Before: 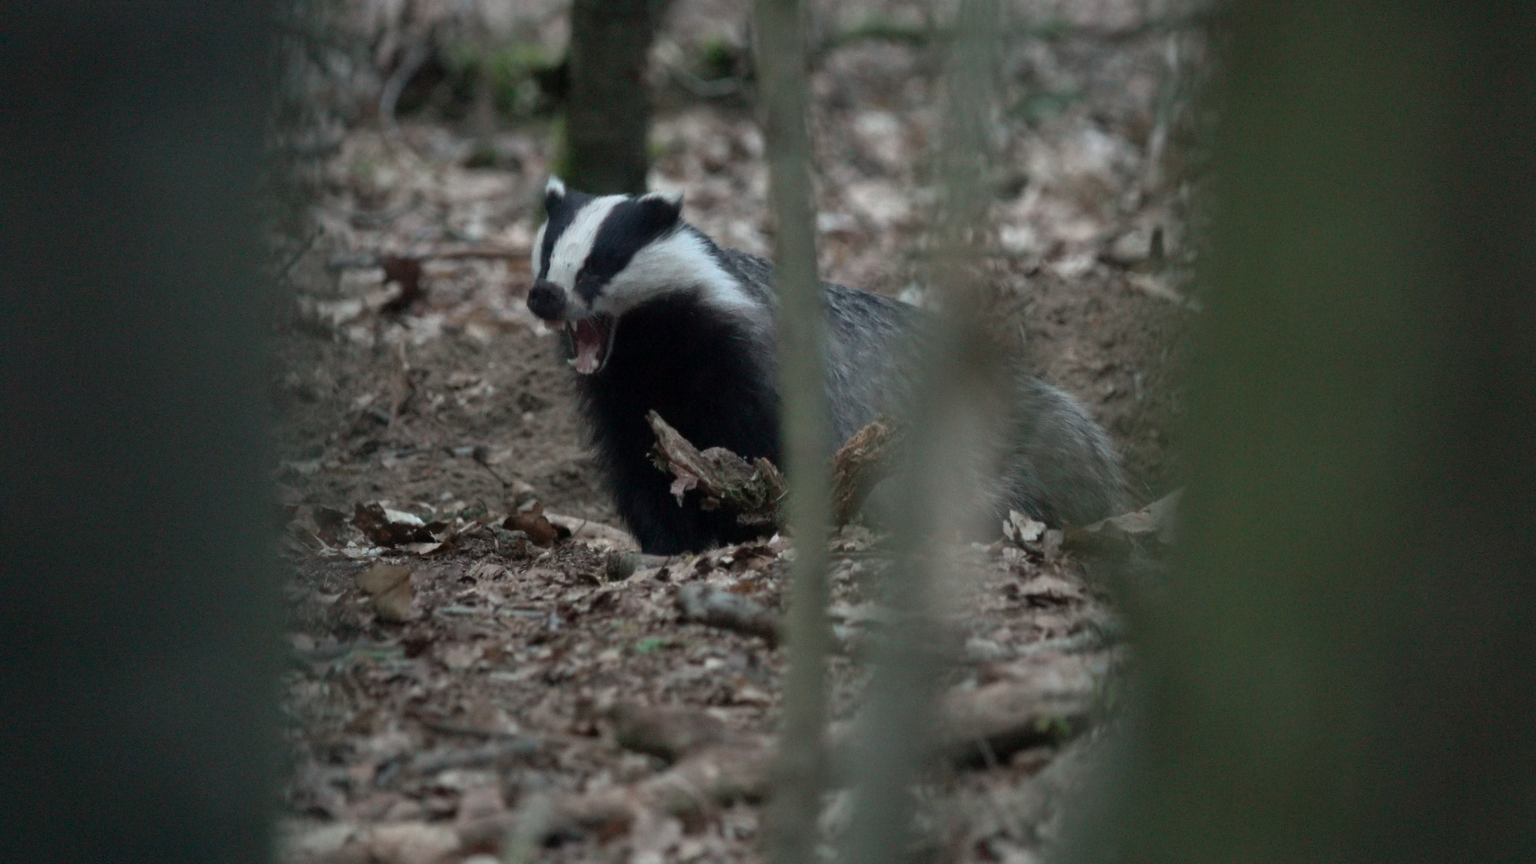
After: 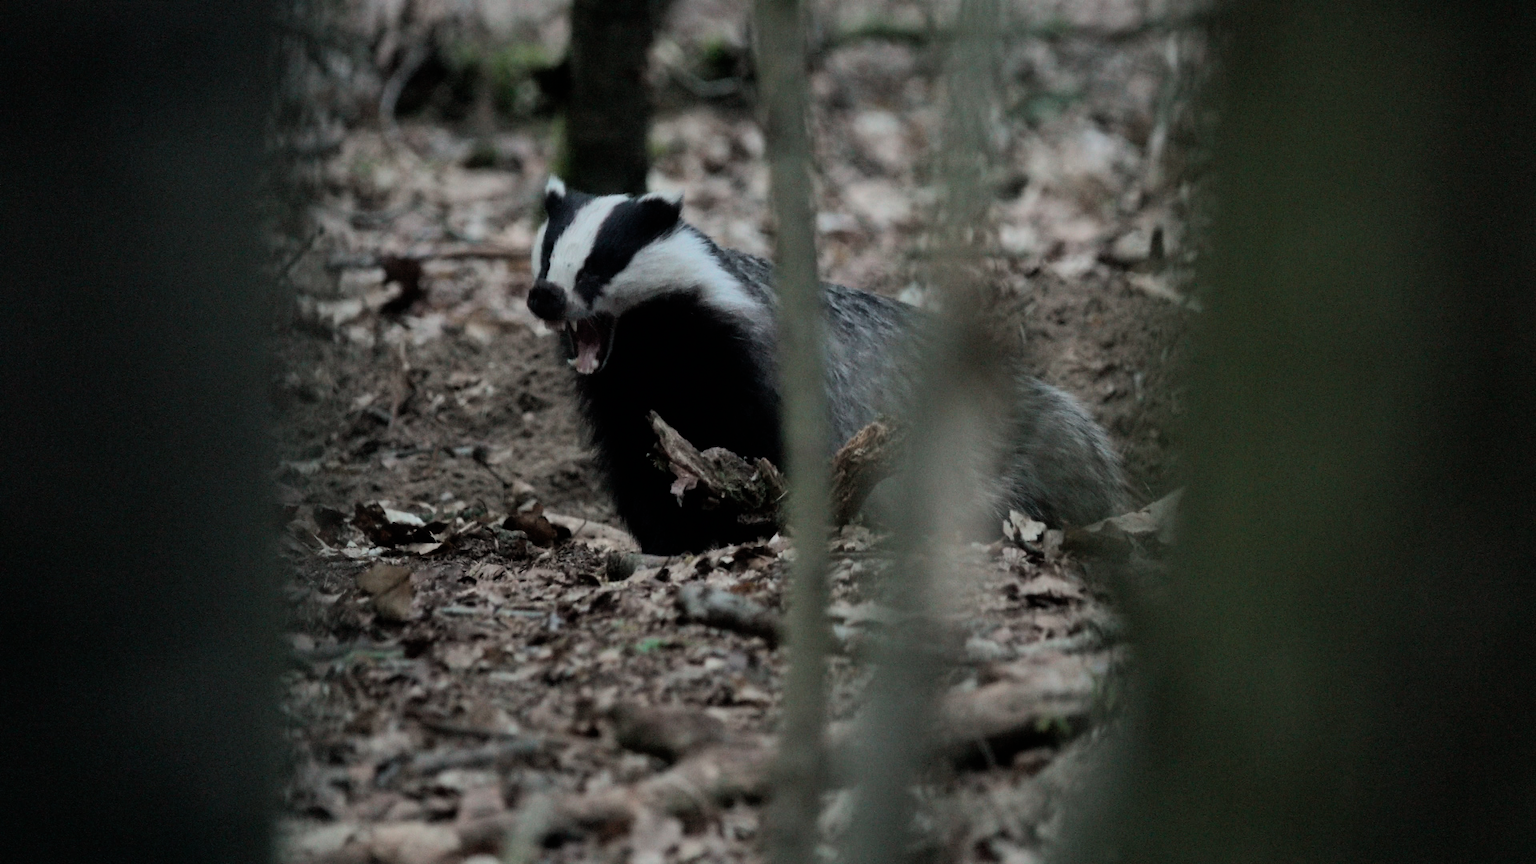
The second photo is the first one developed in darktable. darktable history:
tone equalizer: -8 EV -0.417 EV, -7 EV -0.389 EV, -6 EV -0.333 EV, -5 EV -0.222 EV, -3 EV 0.222 EV, -2 EV 0.333 EV, -1 EV 0.389 EV, +0 EV 0.417 EV, edges refinement/feathering 500, mask exposure compensation -1.57 EV, preserve details no
filmic rgb: black relative exposure -7.15 EV, white relative exposure 5.36 EV, hardness 3.02, color science v6 (2022)
